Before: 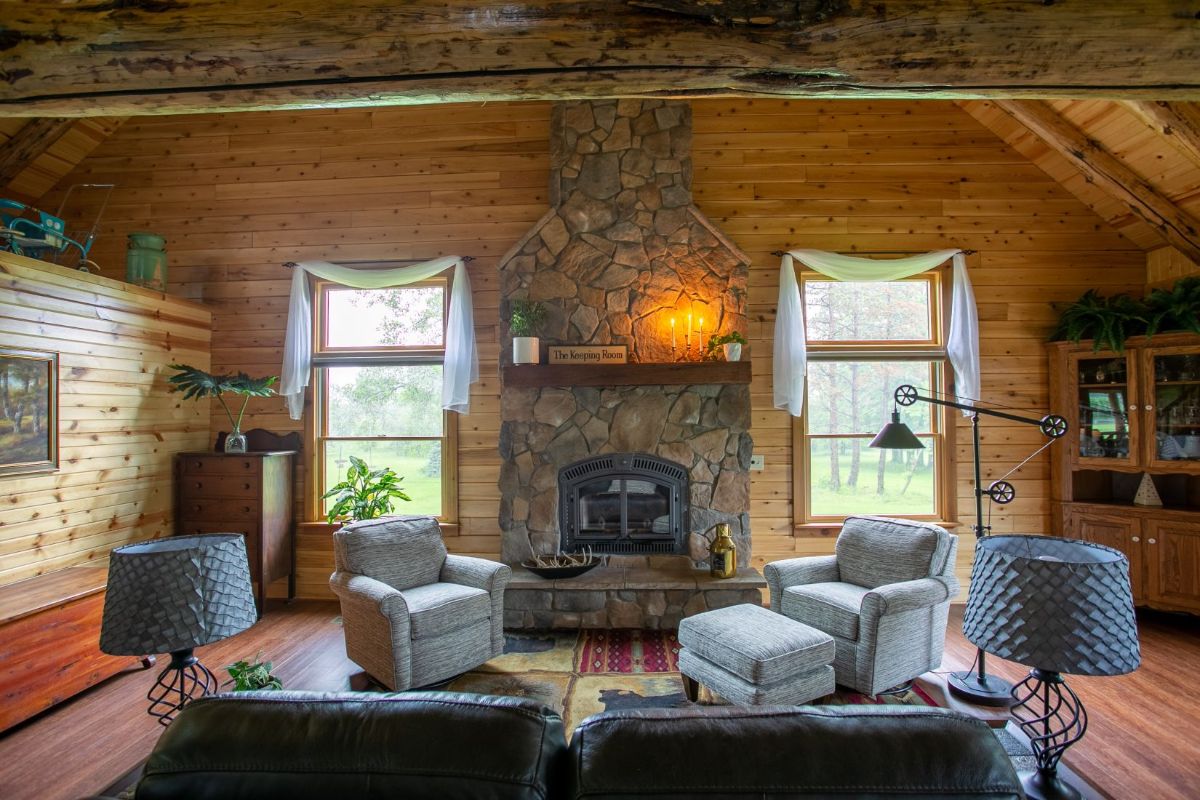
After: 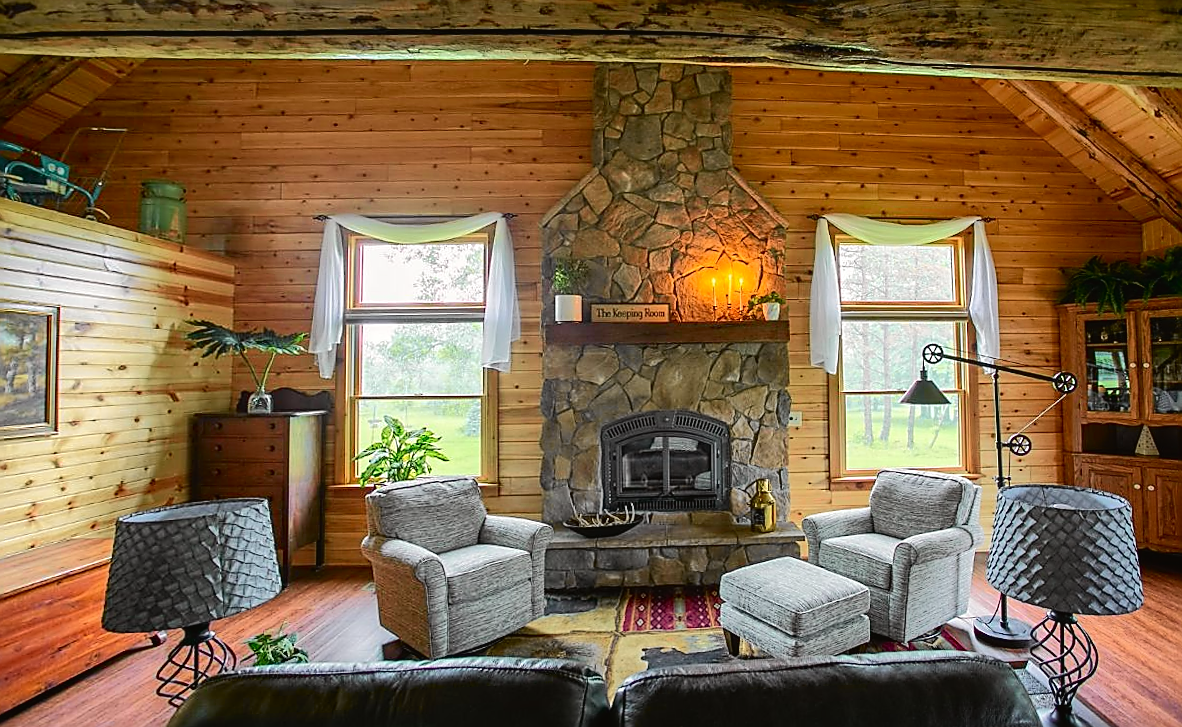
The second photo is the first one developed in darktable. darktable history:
rotate and perspective: rotation -0.013°, lens shift (vertical) -0.027, lens shift (horizontal) 0.178, crop left 0.016, crop right 0.989, crop top 0.082, crop bottom 0.918
sharpen: radius 1.4, amount 1.25, threshold 0.7
tone curve: curves: ch0 [(0, 0.019) (0.066, 0.054) (0.184, 0.184) (0.369, 0.417) (0.501, 0.586) (0.617, 0.71) (0.743, 0.787) (0.997, 0.997)]; ch1 [(0, 0) (0.187, 0.156) (0.388, 0.372) (0.437, 0.428) (0.474, 0.472) (0.499, 0.5) (0.521, 0.514) (0.548, 0.567) (0.6, 0.629) (0.82, 0.831) (1, 1)]; ch2 [(0, 0) (0.234, 0.227) (0.352, 0.372) (0.459, 0.484) (0.5, 0.505) (0.518, 0.516) (0.529, 0.541) (0.56, 0.594) (0.607, 0.644) (0.74, 0.771) (0.858, 0.873) (0.999, 0.994)], color space Lab, independent channels, preserve colors none
